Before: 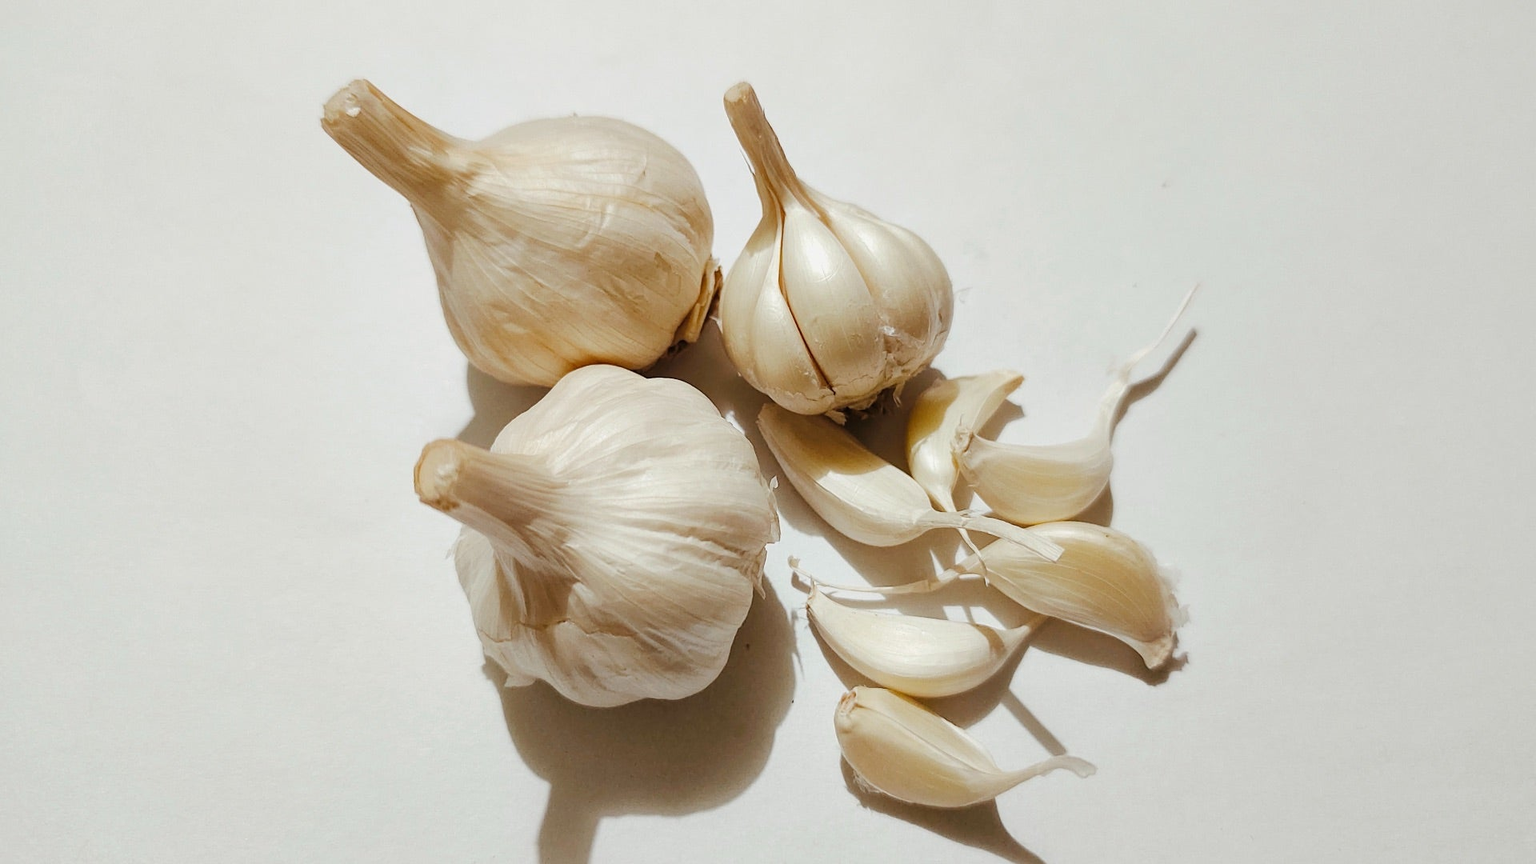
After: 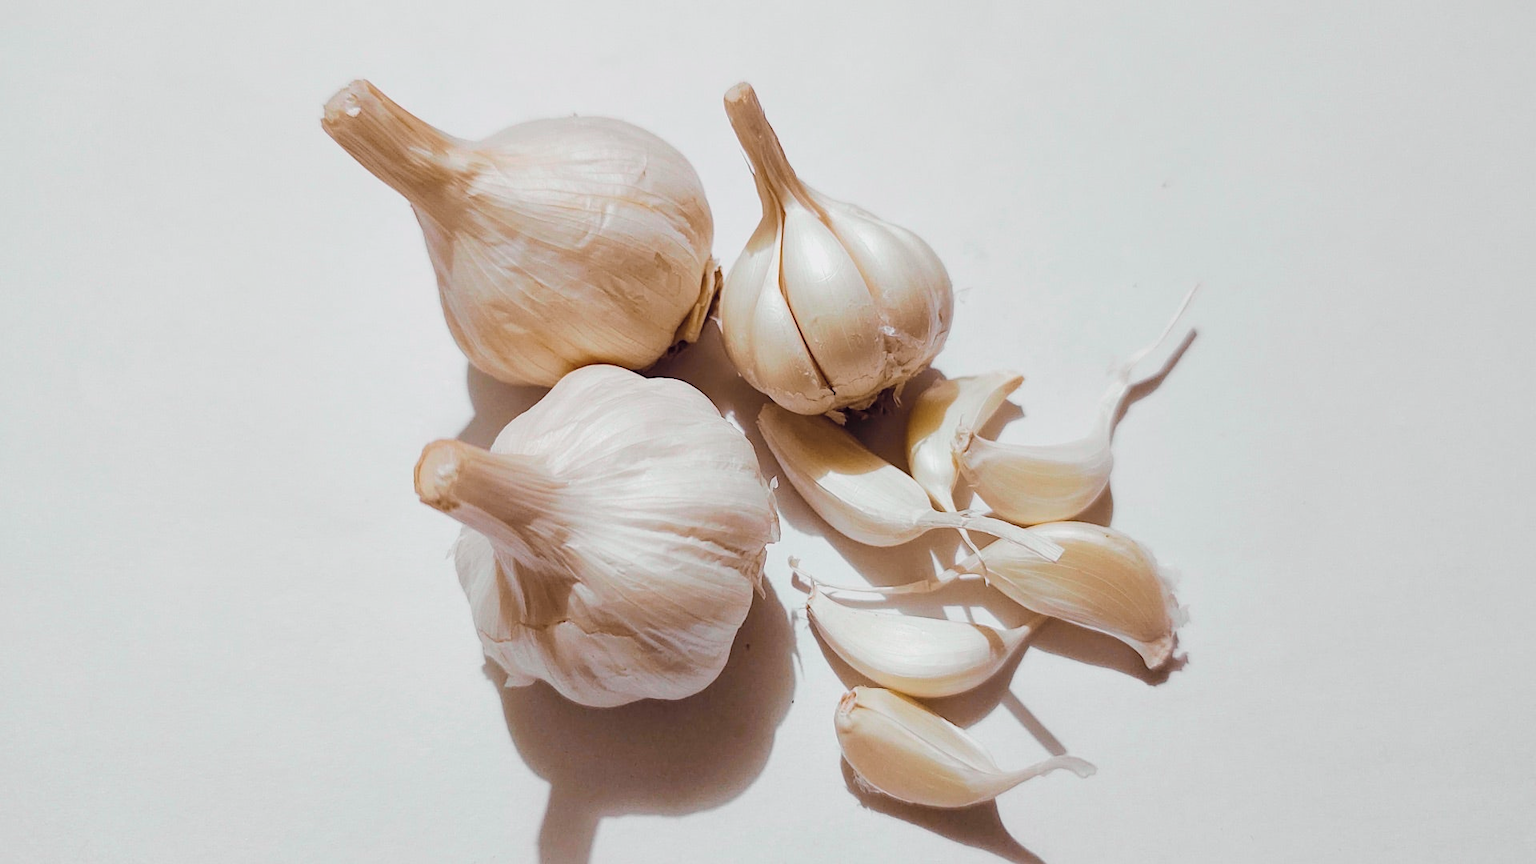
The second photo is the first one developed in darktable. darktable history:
bloom: size 15%, threshold 97%, strength 7%
tone curve: curves: ch0 [(0, 0) (0.822, 0.825) (0.994, 0.955)]; ch1 [(0, 0) (0.226, 0.261) (0.383, 0.397) (0.46, 0.46) (0.498, 0.501) (0.524, 0.543) (0.578, 0.575) (1, 1)]; ch2 [(0, 0) (0.438, 0.456) (0.5, 0.495) (0.547, 0.515) (0.597, 0.58) (0.629, 0.603) (1, 1)], color space Lab, independent channels, preserve colors none
